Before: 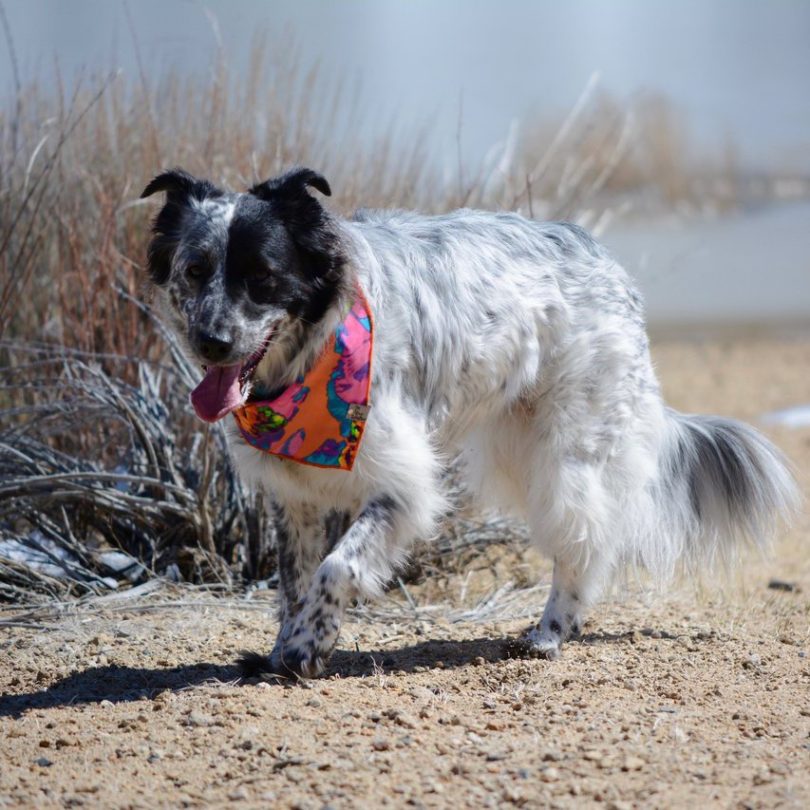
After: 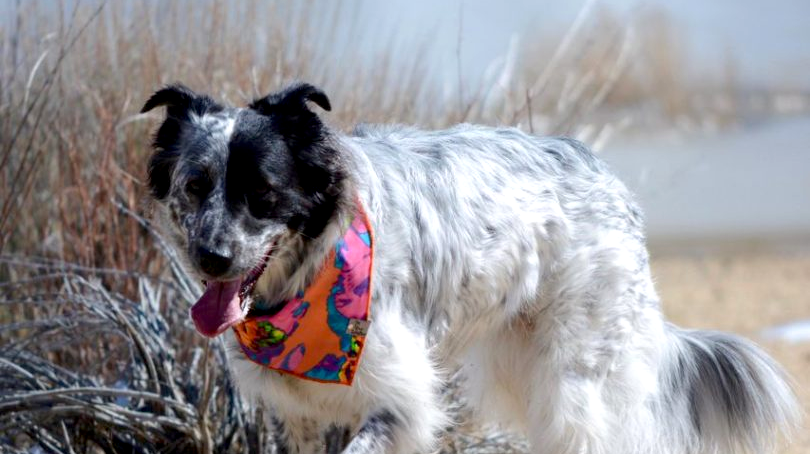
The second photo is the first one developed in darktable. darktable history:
exposure: black level correction 0.005, exposure 0.286 EV, compensate highlight preservation false
crop and rotate: top 10.605%, bottom 33.274%
